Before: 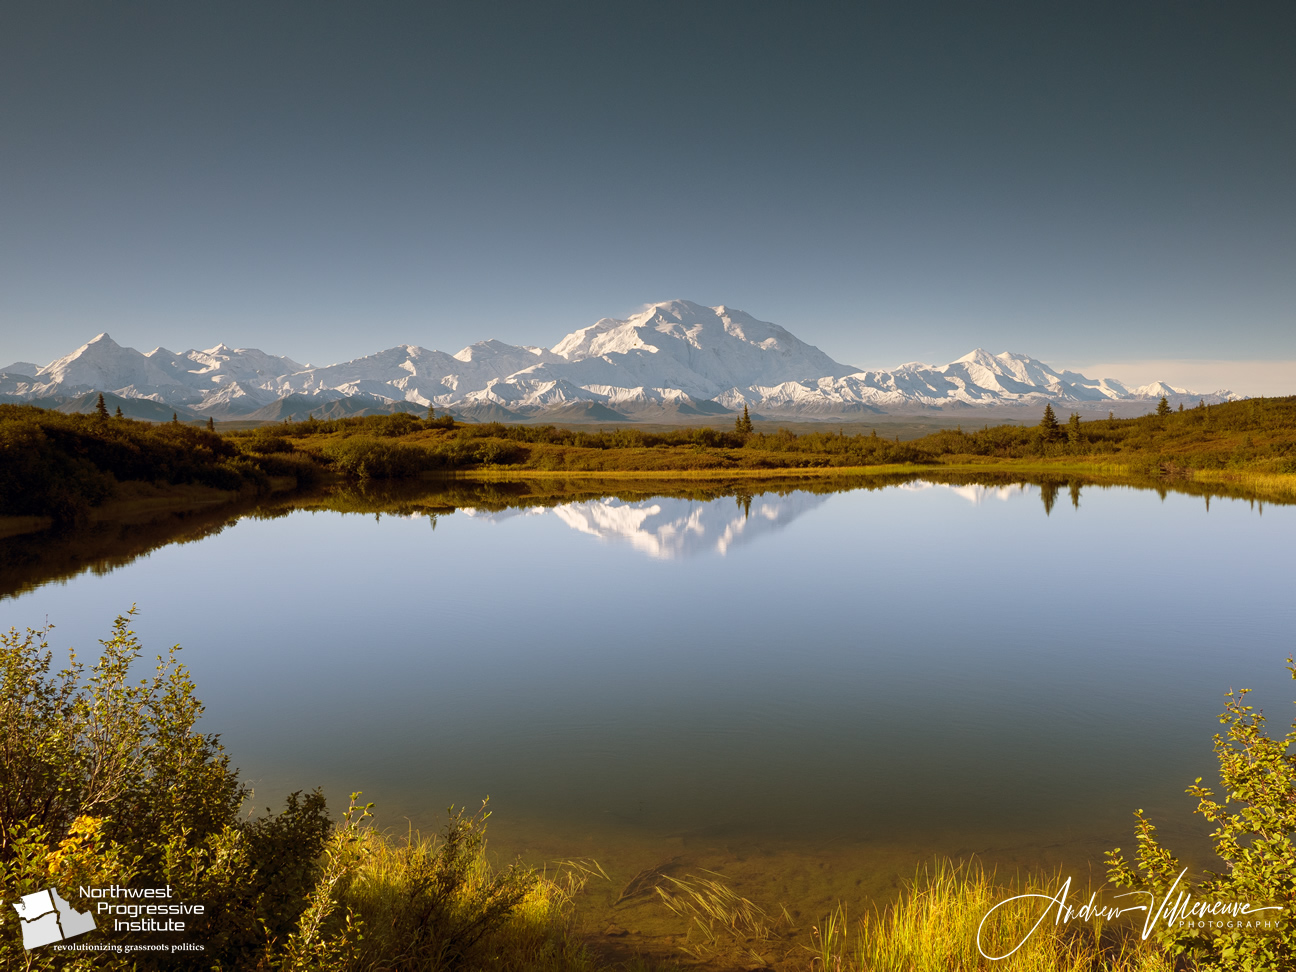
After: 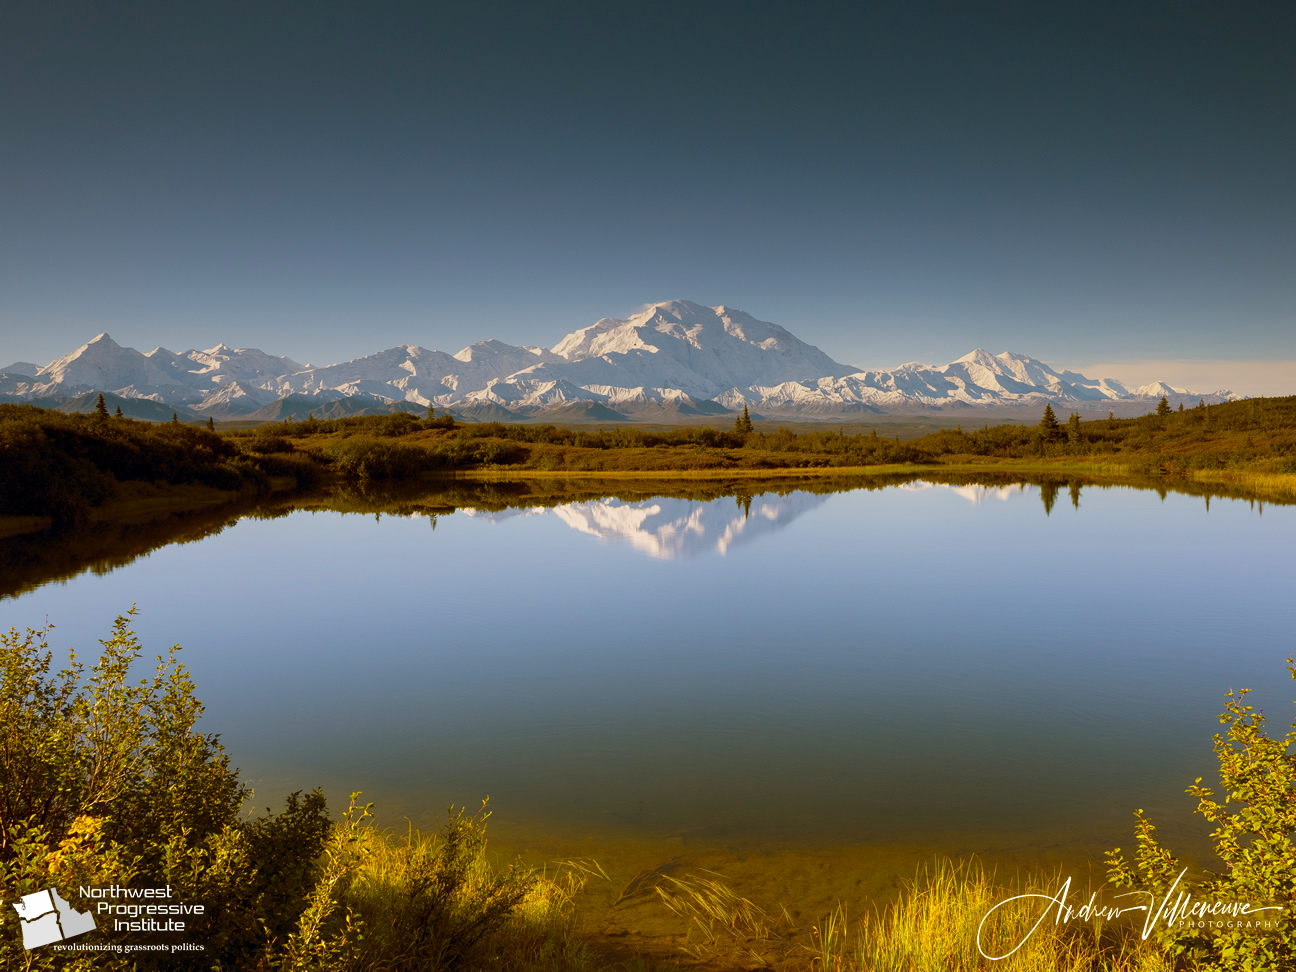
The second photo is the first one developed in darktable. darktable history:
graduated density: on, module defaults
color balance rgb: perceptual saturation grading › global saturation 30%, global vibrance 20%
